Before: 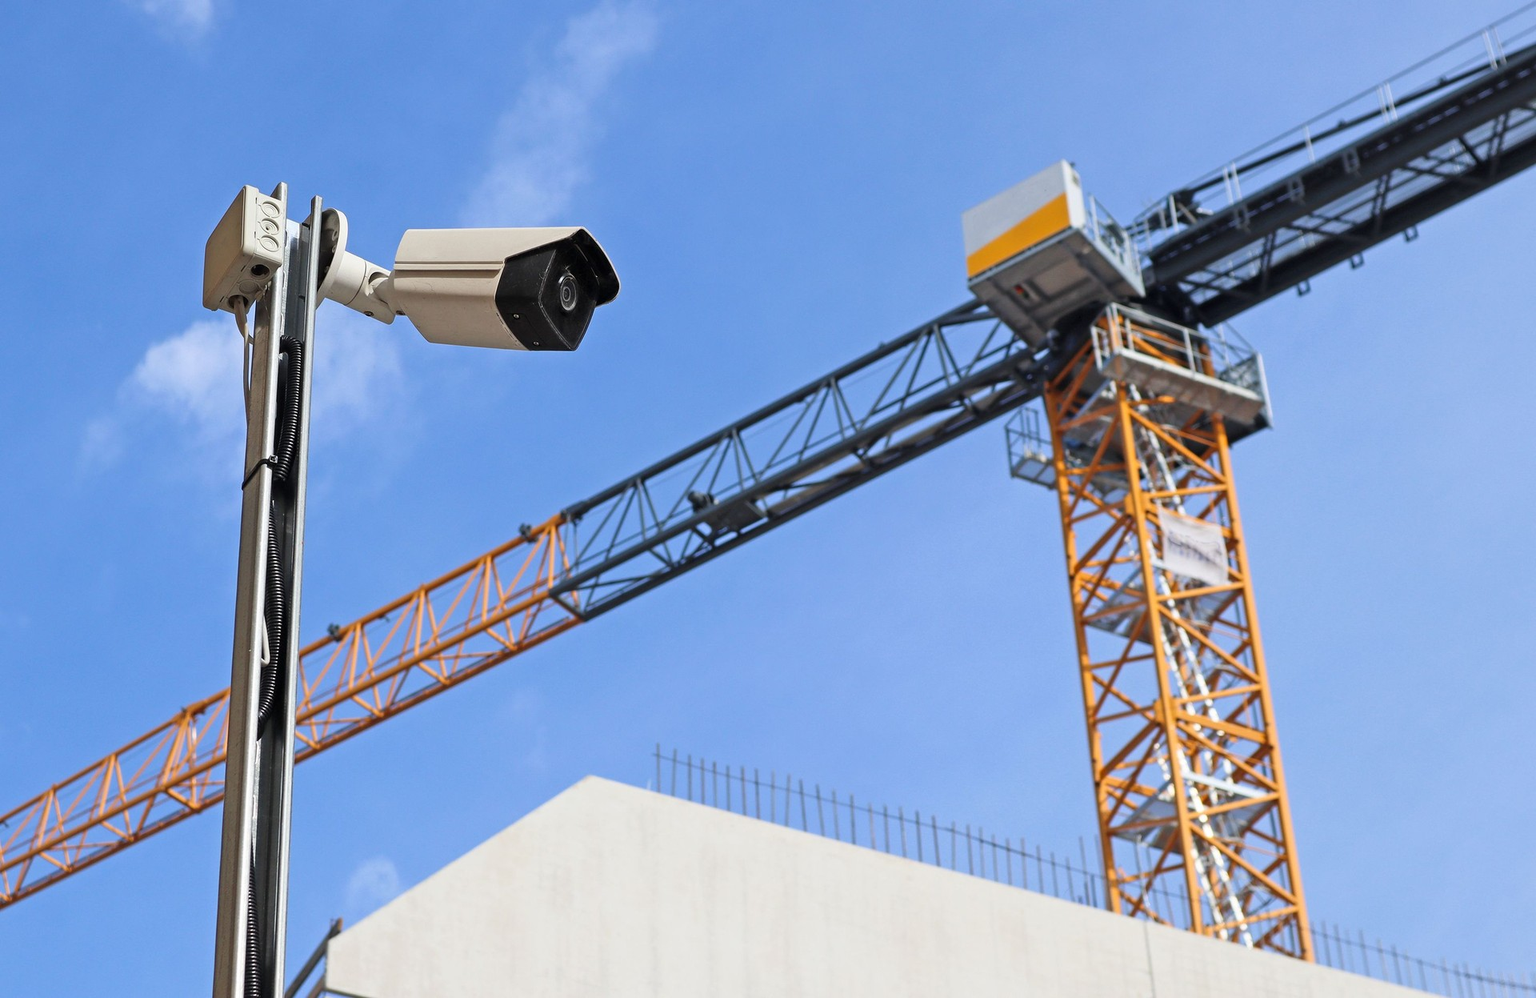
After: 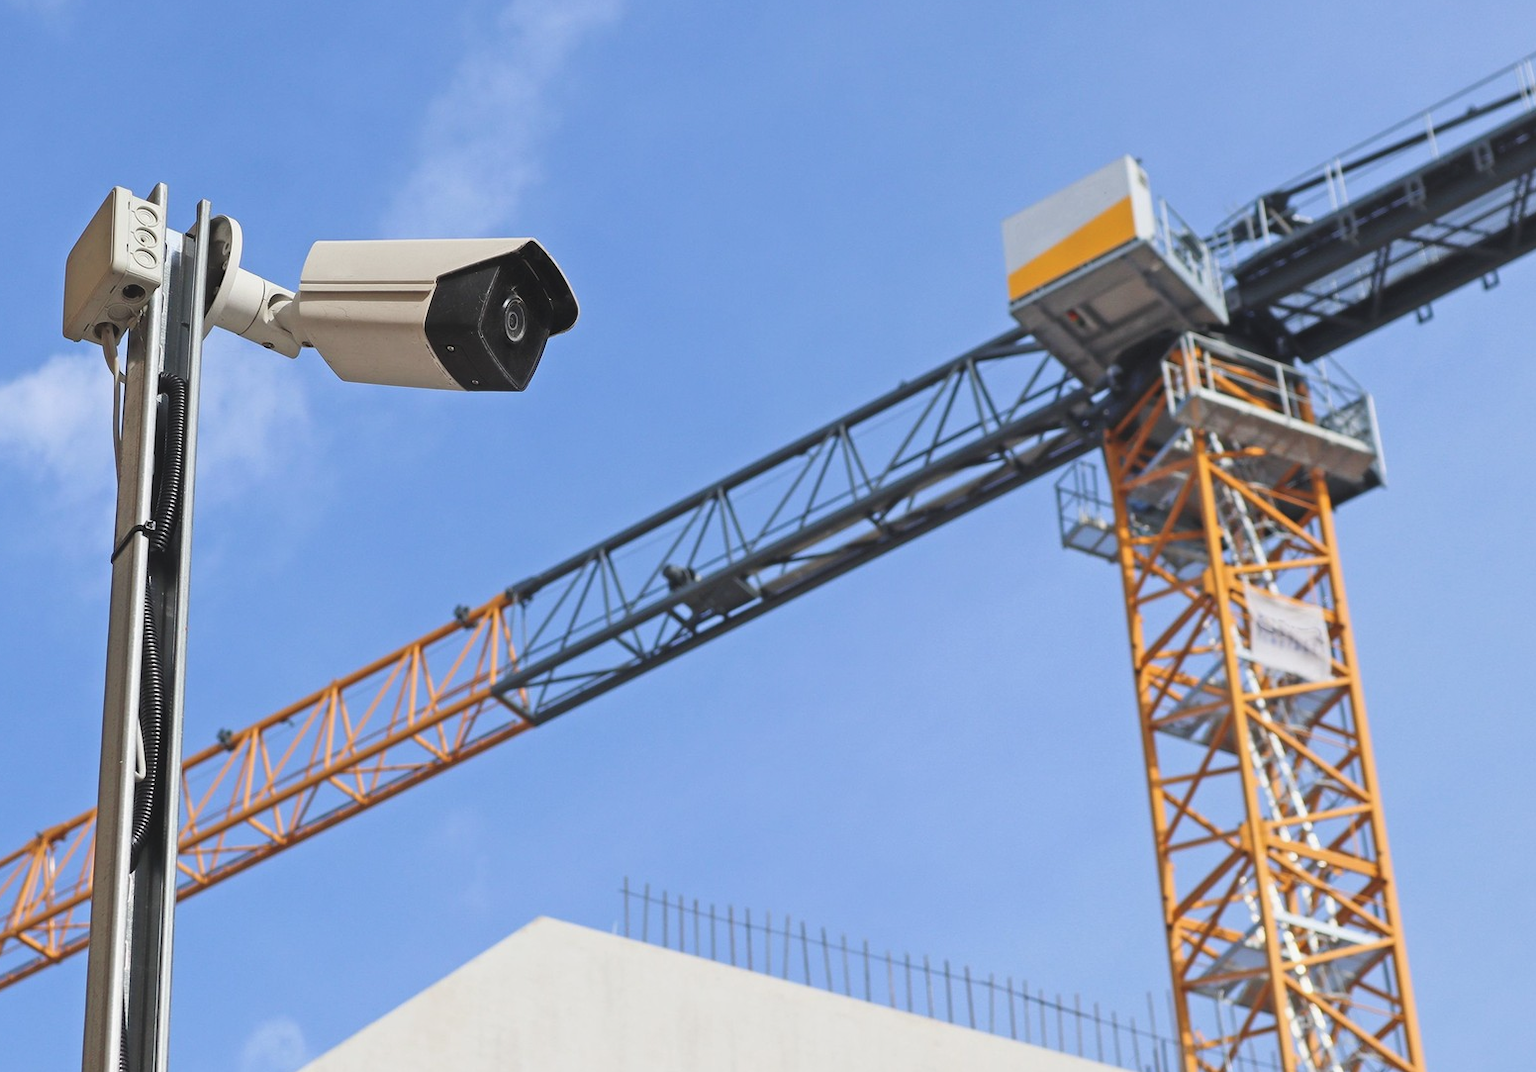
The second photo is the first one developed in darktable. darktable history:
color balance: lift [1.007, 1, 1, 1], gamma [1.097, 1, 1, 1]
white balance: emerald 1
crop: left 9.929%, top 3.475%, right 9.188%, bottom 9.529%
exposure: black level correction 0.001, exposure -0.125 EV, compensate exposure bias true, compensate highlight preservation false
